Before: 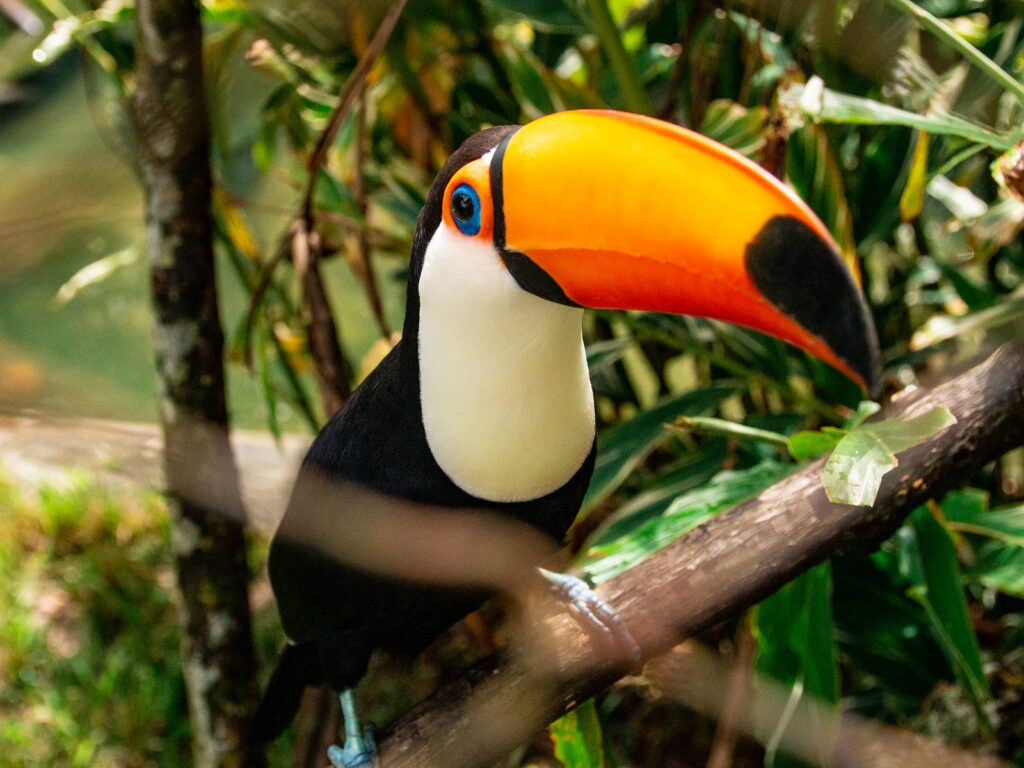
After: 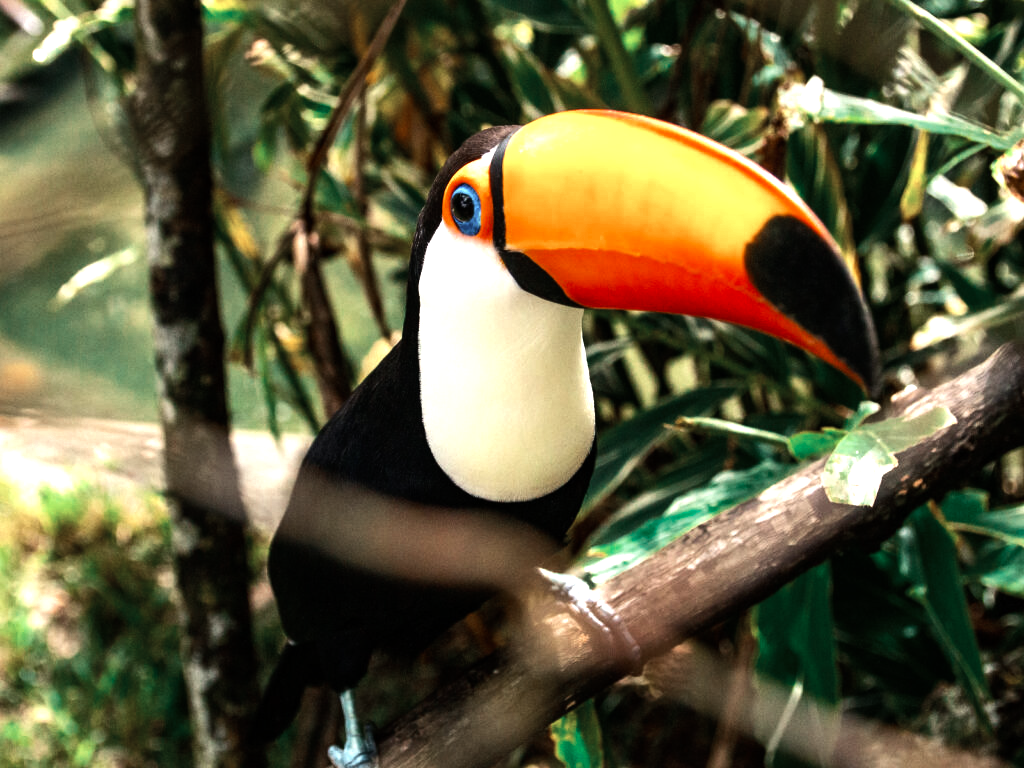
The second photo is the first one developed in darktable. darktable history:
tone equalizer: -8 EV -1.08 EV, -7 EV -1.01 EV, -6 EV -0.867 EV, -5 EV -0.578 EV, -3 EV 0.578 EV, -2 EV 0.867 EV, -1 EV 1.01 EV, +0 EV 1.08 EV, edges refinement/feathering 500, mask exposure compensation -1.57 EV, preserve details no
color zones: curves: ch0 [(0, 0.5) (0.125, 0.4) (0.25, 0.5) (0.375, 0.4) (0.5, 0.4) (0.625, 0.6) (0.75, 0.6) (0.875, 0.5)]; ch1 [(0, 0.35) (0.125, 0.45) (0.25, 0.35) (0.375, 0.35) (0.5, 0.35) (0.625, 0.35) (0.75, 0.45) (0.875, 0.35)]; ch2 [(0, 0.6) (0.125, 0.5) (0.25, 0.5) (0.375, 0.6) (0.5, 0.6) (0.625, 0.5) (0.75, 0.5) (0.875, 0.5)]
